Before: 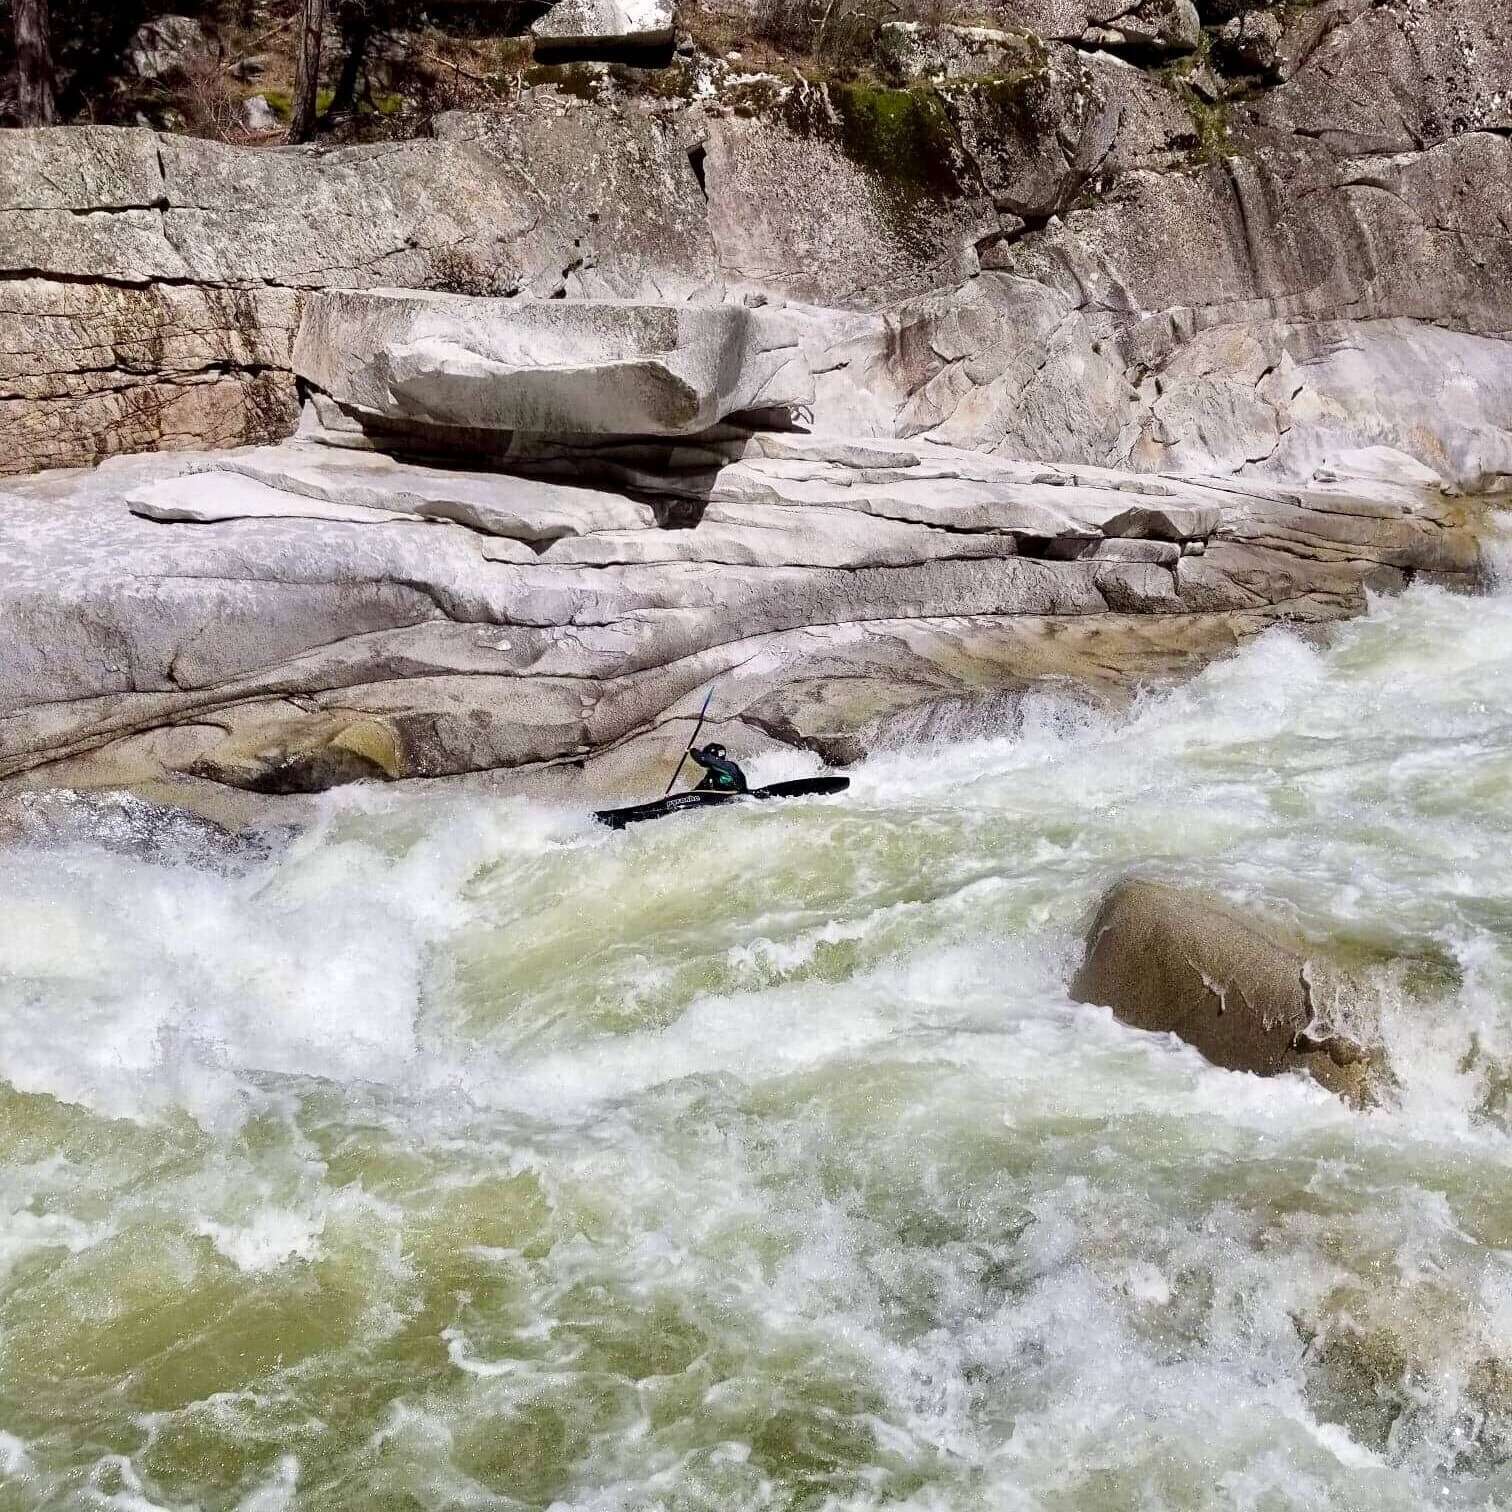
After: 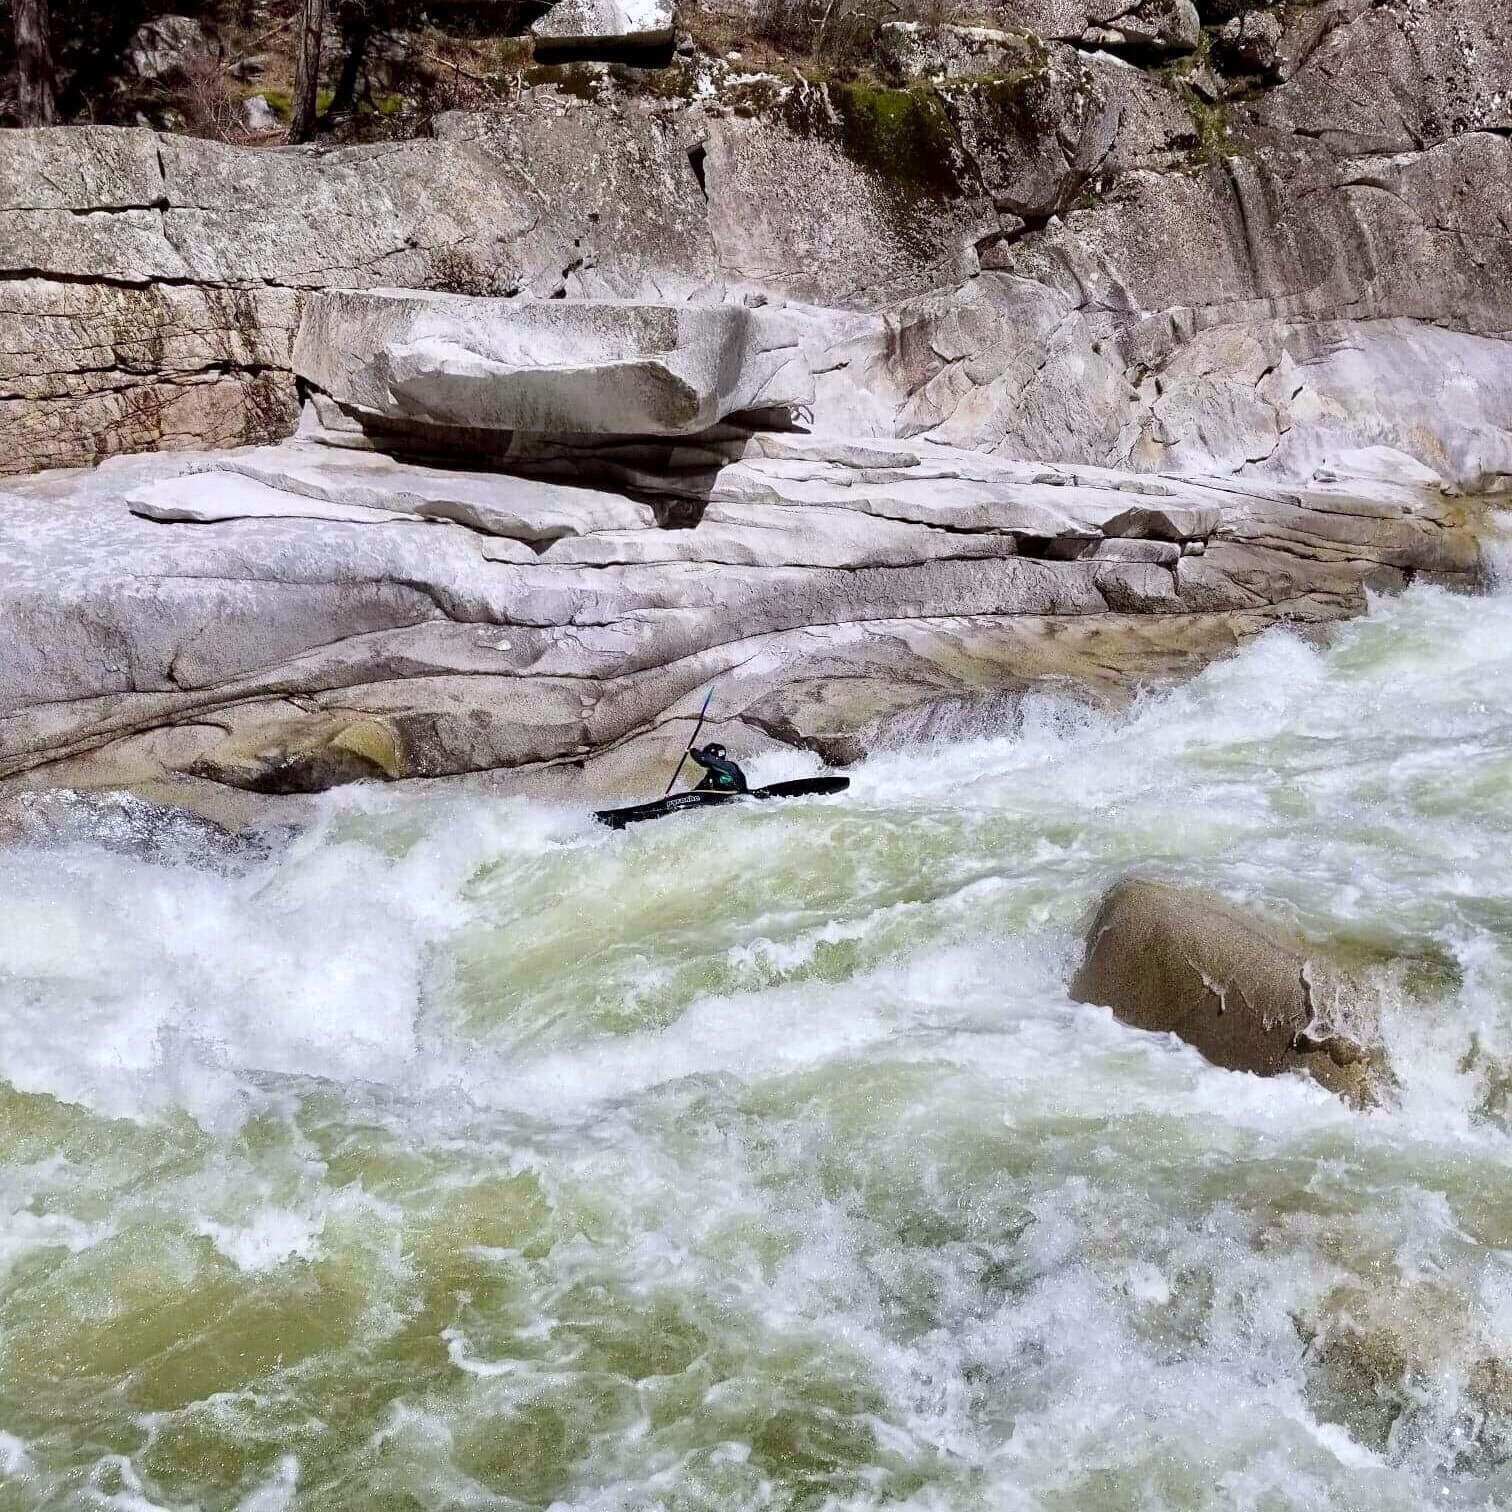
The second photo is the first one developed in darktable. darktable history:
base curve: curves: ch0 [(0, 0) (0.297, 0.298) (1, 1)], preserve colors none
white balance: red 0.976, blue 1.04
